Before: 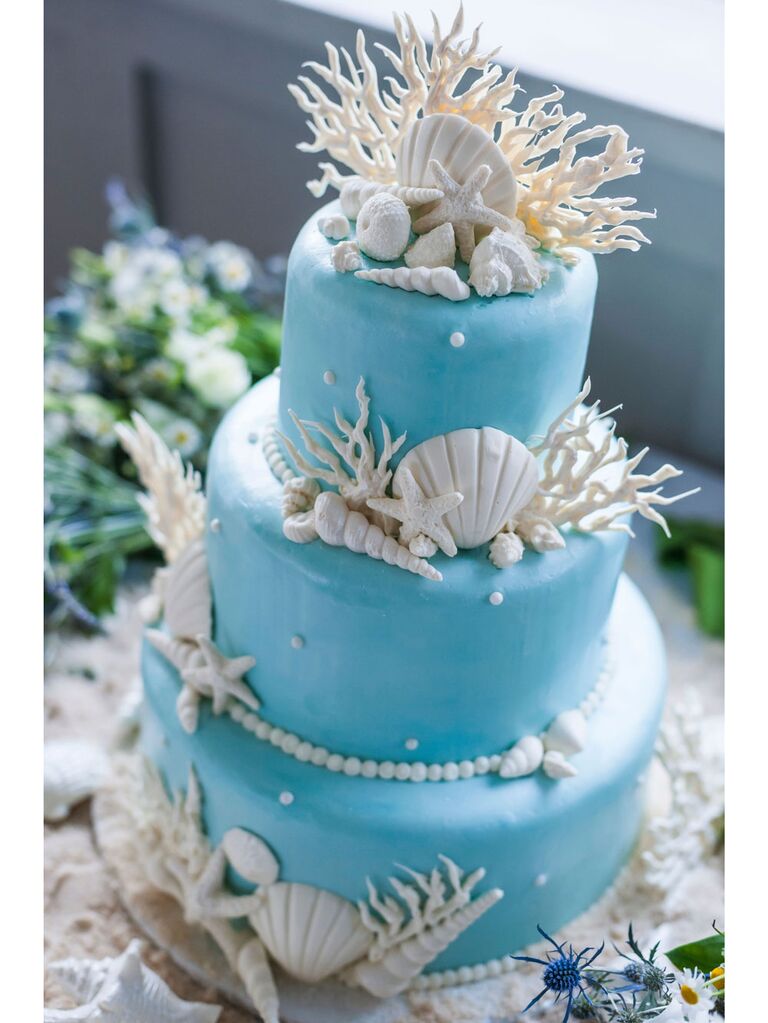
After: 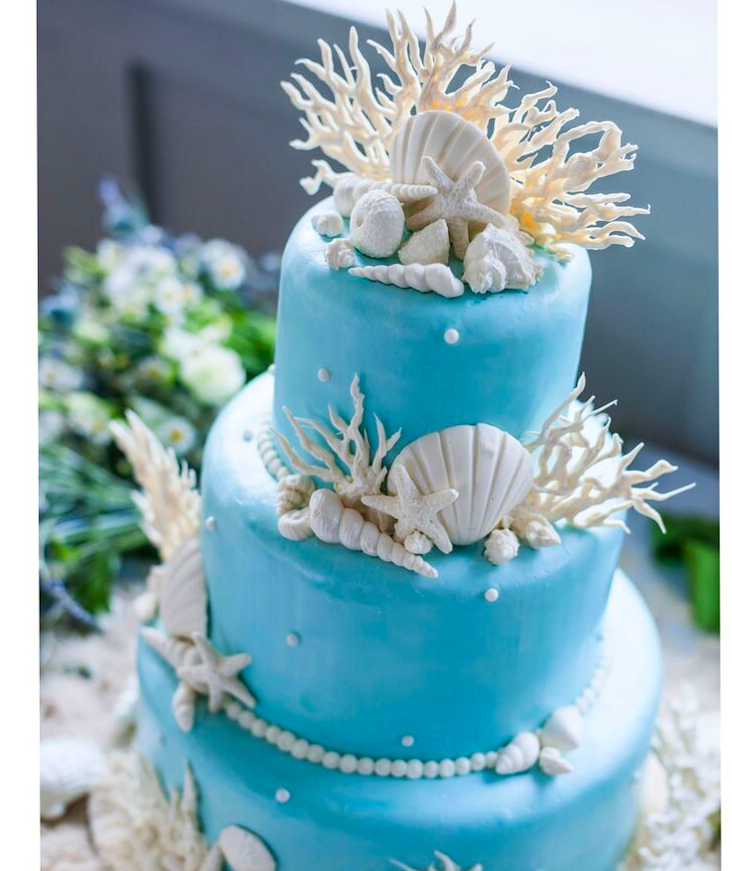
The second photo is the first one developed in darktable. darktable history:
crop and rotate: angle 0.256°, left 0.431%, right 3.586%, bottom 14.299%
contrast brightness saturation: contrast 0.092, saturation 0.273
